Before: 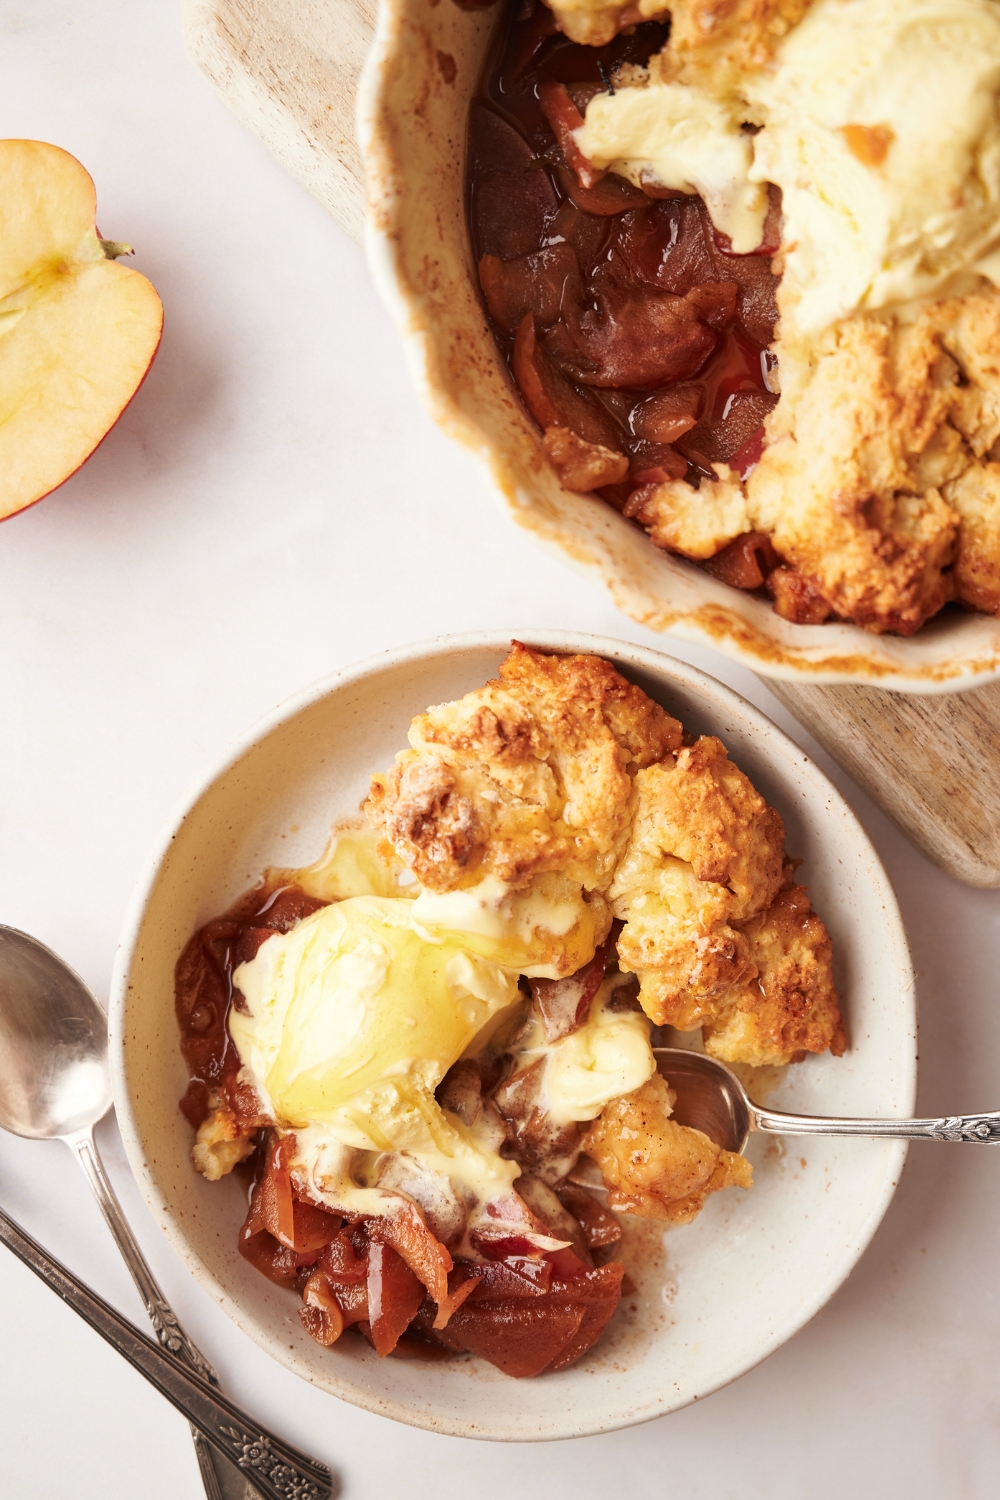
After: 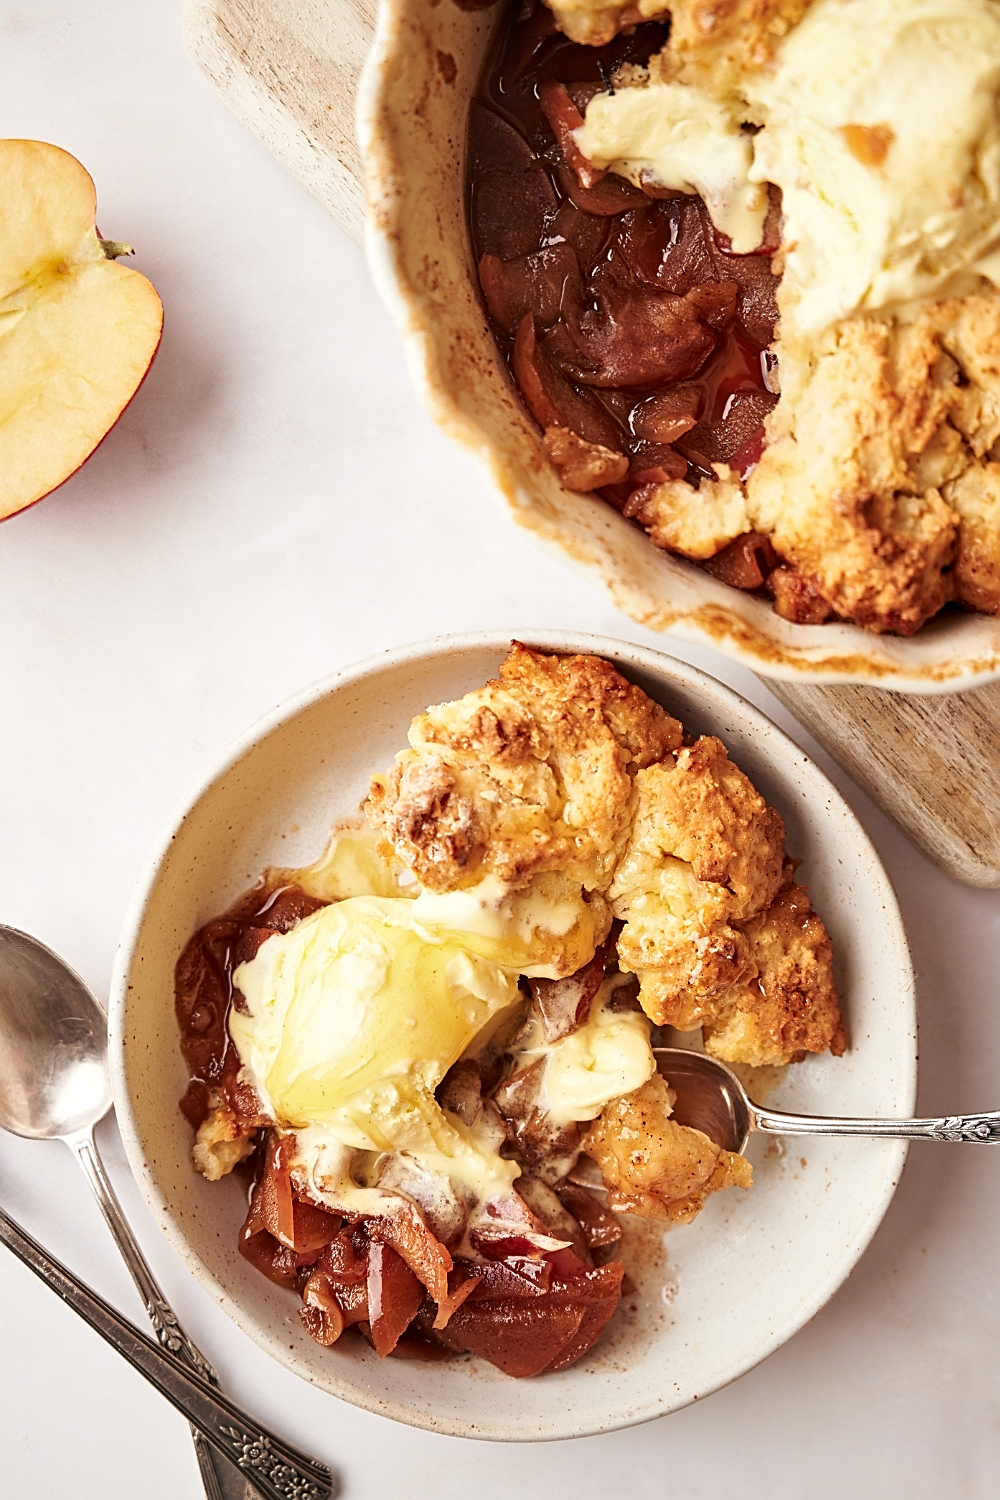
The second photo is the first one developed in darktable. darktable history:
contrast equalizer: y [[0.5, 0.542, 0.583, 0.625, 0.667, 0.708], [0.5 ×6], [0.5 ×6], [0 ×6], [0 ×6]], mix 0.307
sharpen: on, module defaults
